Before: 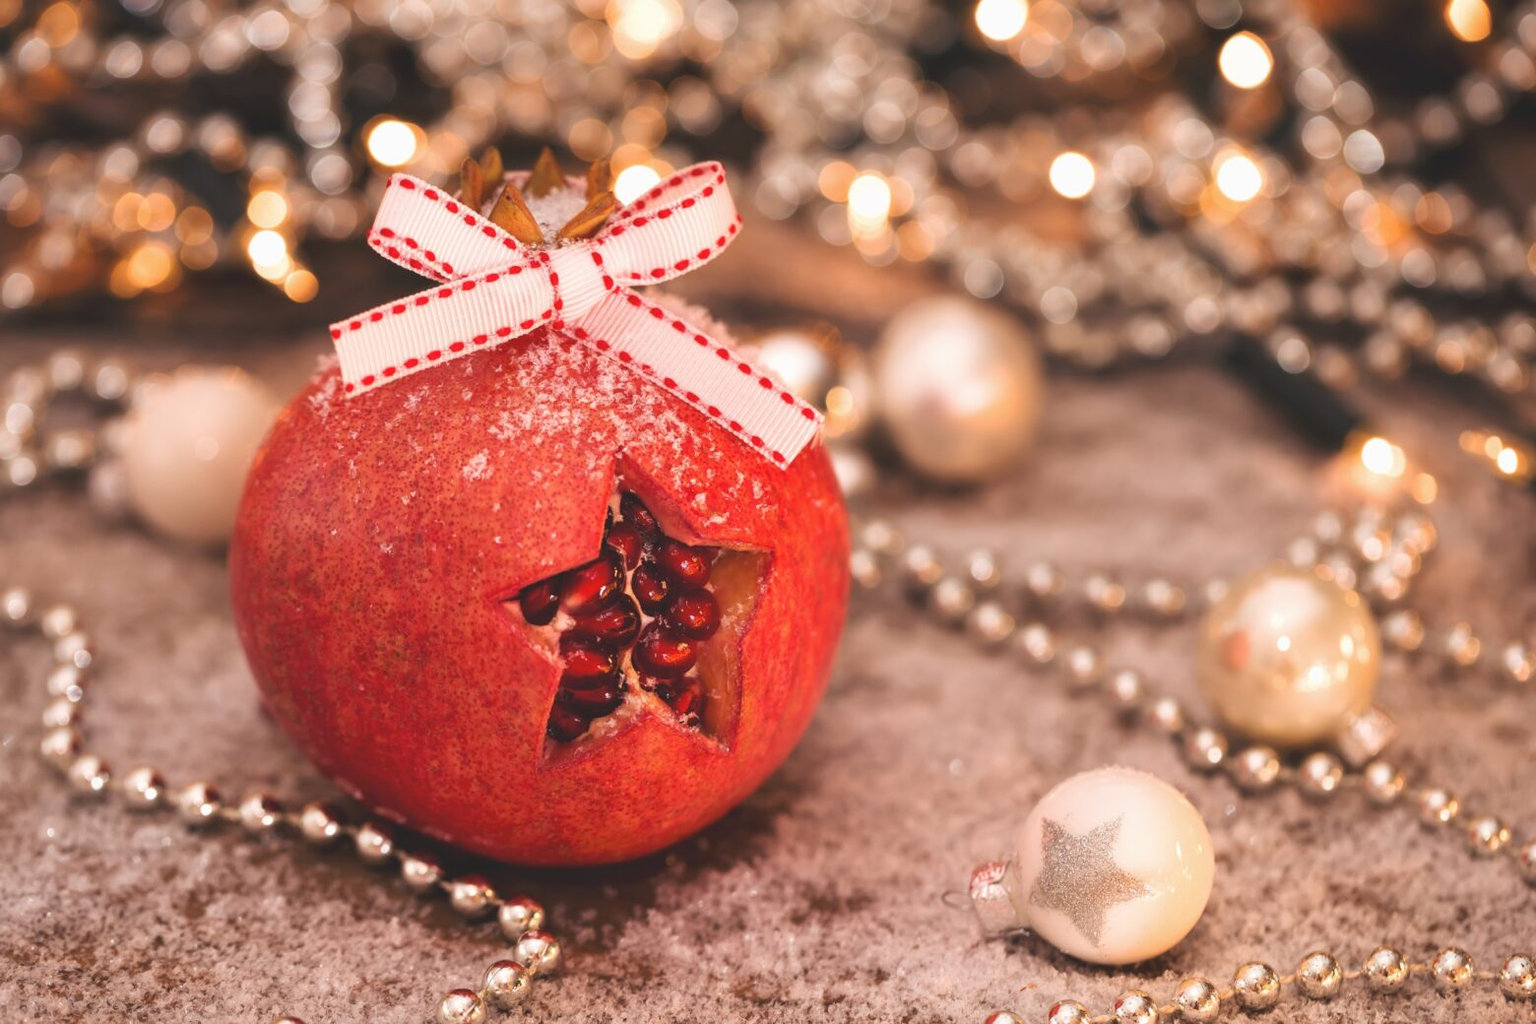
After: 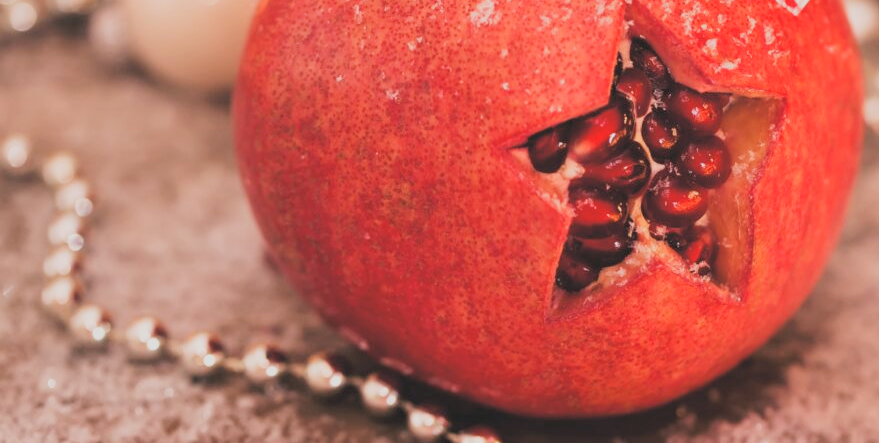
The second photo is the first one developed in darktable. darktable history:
crop: top 44.483%, right 43.593%, bottom 12.892%
contrast brightness saturation: brightness 0.15
filmic rgb: black relative exposure -7.65 EV, white relative exposure 4.56 EV, hardness 3.61
tone curve: curves: ch0 [(0, 0) (0.003, 0.014) (0.011, 0.019) (0.025, 0.028) (0.044, 0.044) (0.069, 0.069) (0.1, 0.1) (0.136, 0.131) (0.177, 0.168) (0.224, 0.206) (0.277, 0.255) (0.335, 0.309) (0.399, 0.374) (0.468, 0.452) (0.543, 0.535) (0.623, 0.623) (0.709, 0.72) (0.801, 0.815) (0.898, 0.898) (1, 1)], preserve colors none
